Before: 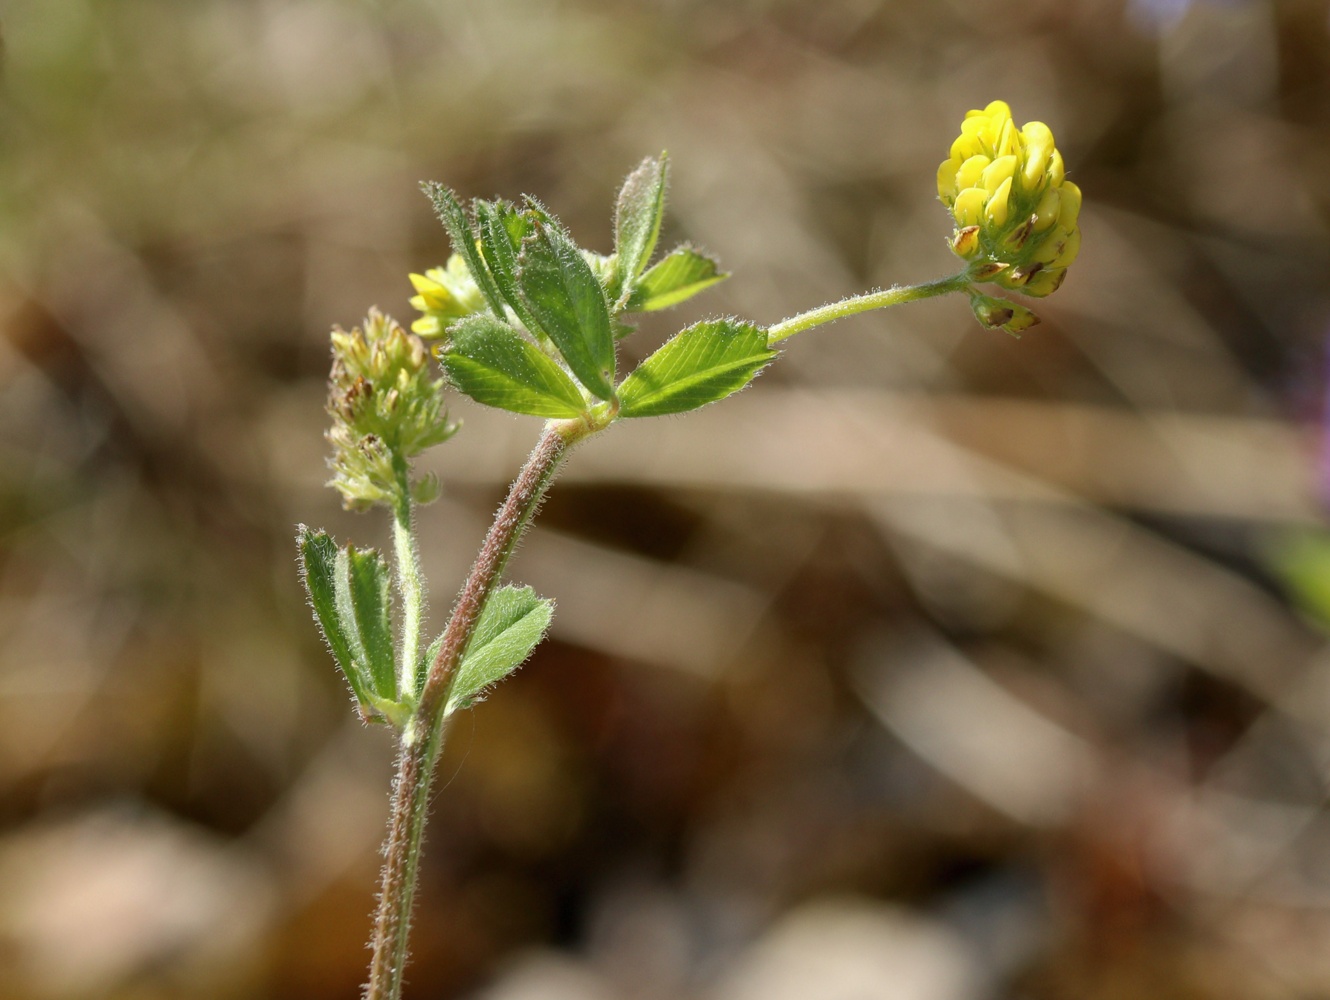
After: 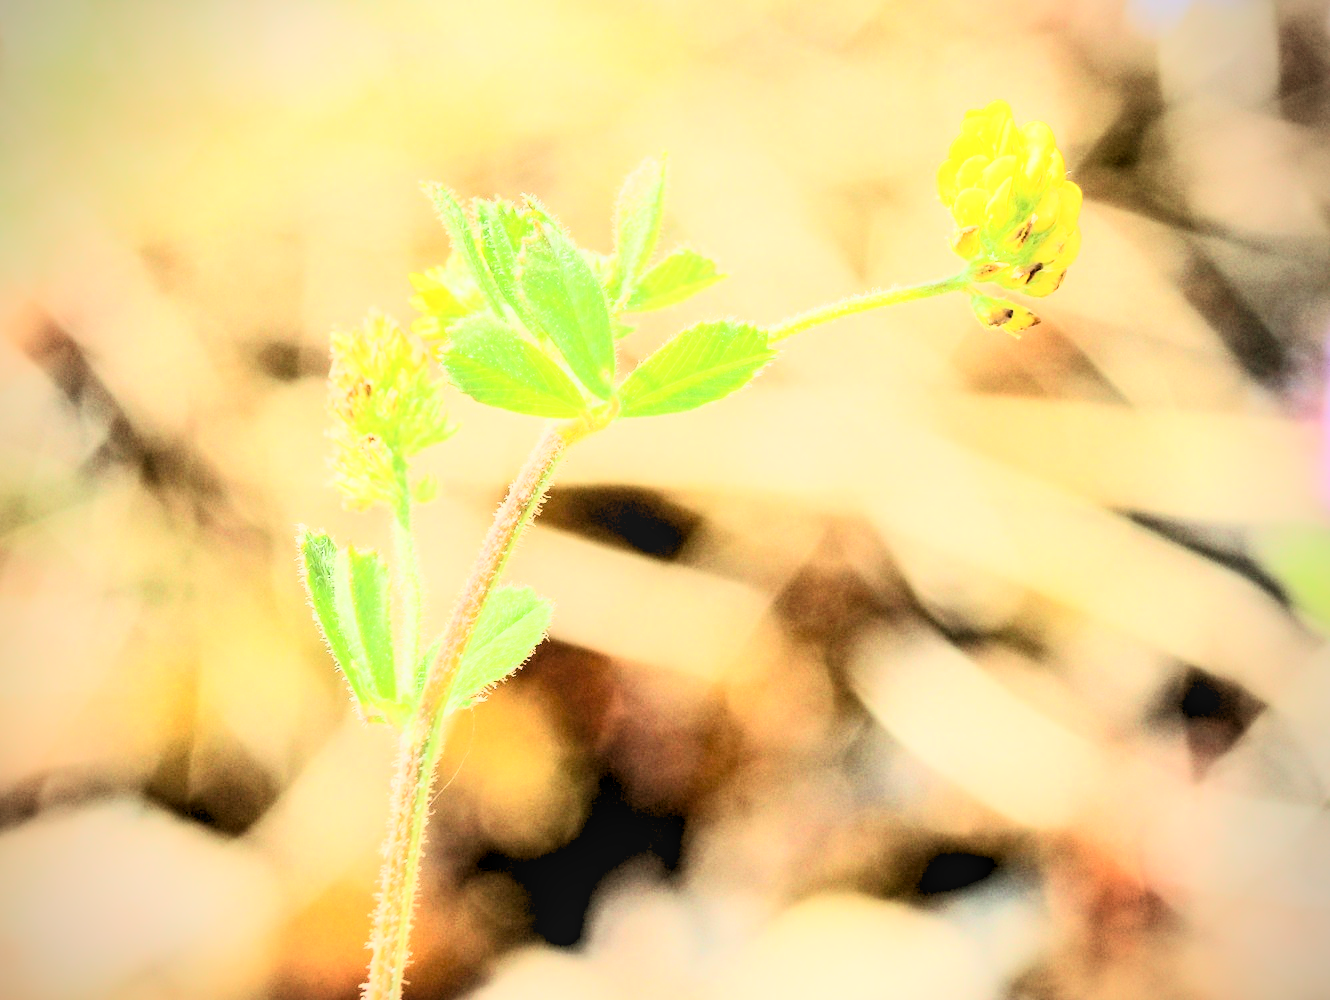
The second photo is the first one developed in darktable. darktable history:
rgb levels: preserve colors sum RGB, levels [[0.038, 0.433, 0.934], [0, 0.5, 1], [0, 0.5, 1]]
vignetting: on, module defaults
white balance: red 1.045, blue 0.932
rgb curve: curves: ch0 [(0, 0) (0.21, 0.15) (0.24, 0.21) (0.5, 0.75) (0.75, 0.96) (0.89, 0.99) (1, 1)]; ch1 [(0, 0.02) (0.21, 0.13) (0.25, 0.2) (0.5, 0.67) (0.75, 0.9) (0.89, 0.97) (1, 1)]; ch2 [(0, 0.02) (0.21, 0.13) (0.25, 0.2) (0.5, 0.67) (0.75, 0.9) (0.89, 0.97) (1, 1)], compensate middle gray true
color calibration: illuminant Planckian (black body), x 0.351, y 0.352, temperature 4794.27 K
contrast brightness saturation: contrast 0.22
local contrast: on, module defaults
exposure: black level correction 0, exposure 1.741 EV, compensate exposure bias true, compensate highlight preservation false
